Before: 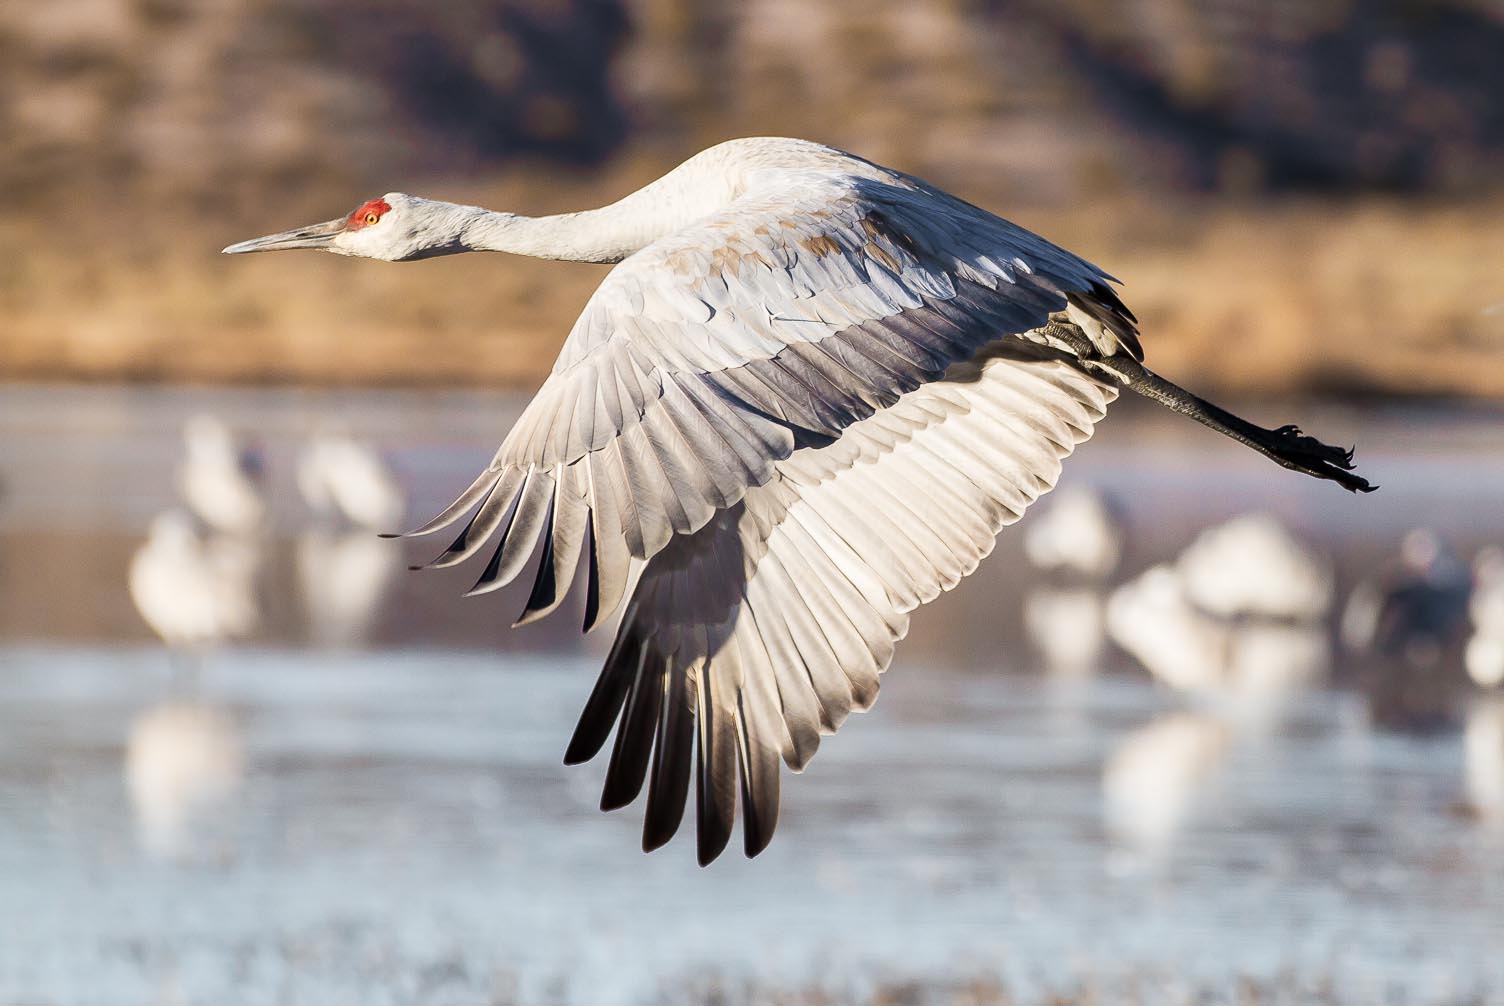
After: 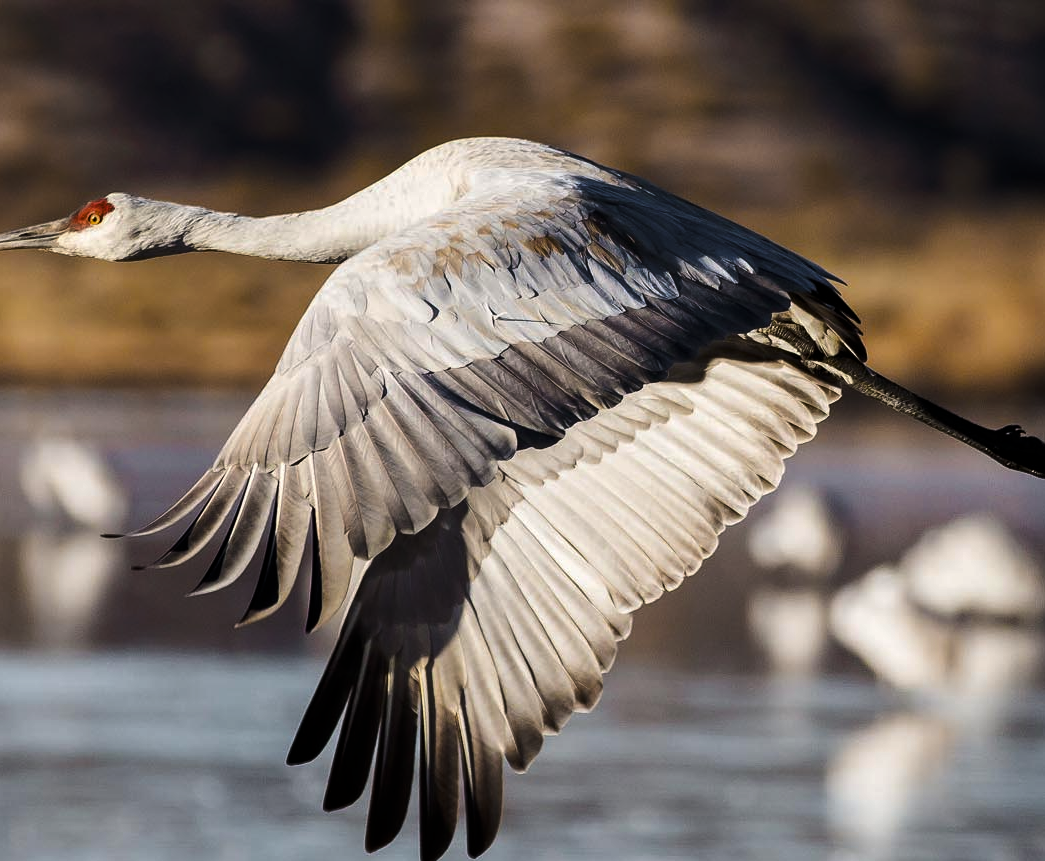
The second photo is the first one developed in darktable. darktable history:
tone equalizer: edges refinement/feathering 500, mask exposure compensation -1.57 EV, preserve details no
color balance rgb: global offset › hue 170.42°, perceptual saturation grading › global saturation 31.196%, global vibrance 20%
levels: levels [0, 0.618, 1]
crop: left 18.438%, right 12.055%, bottom 14.358%
